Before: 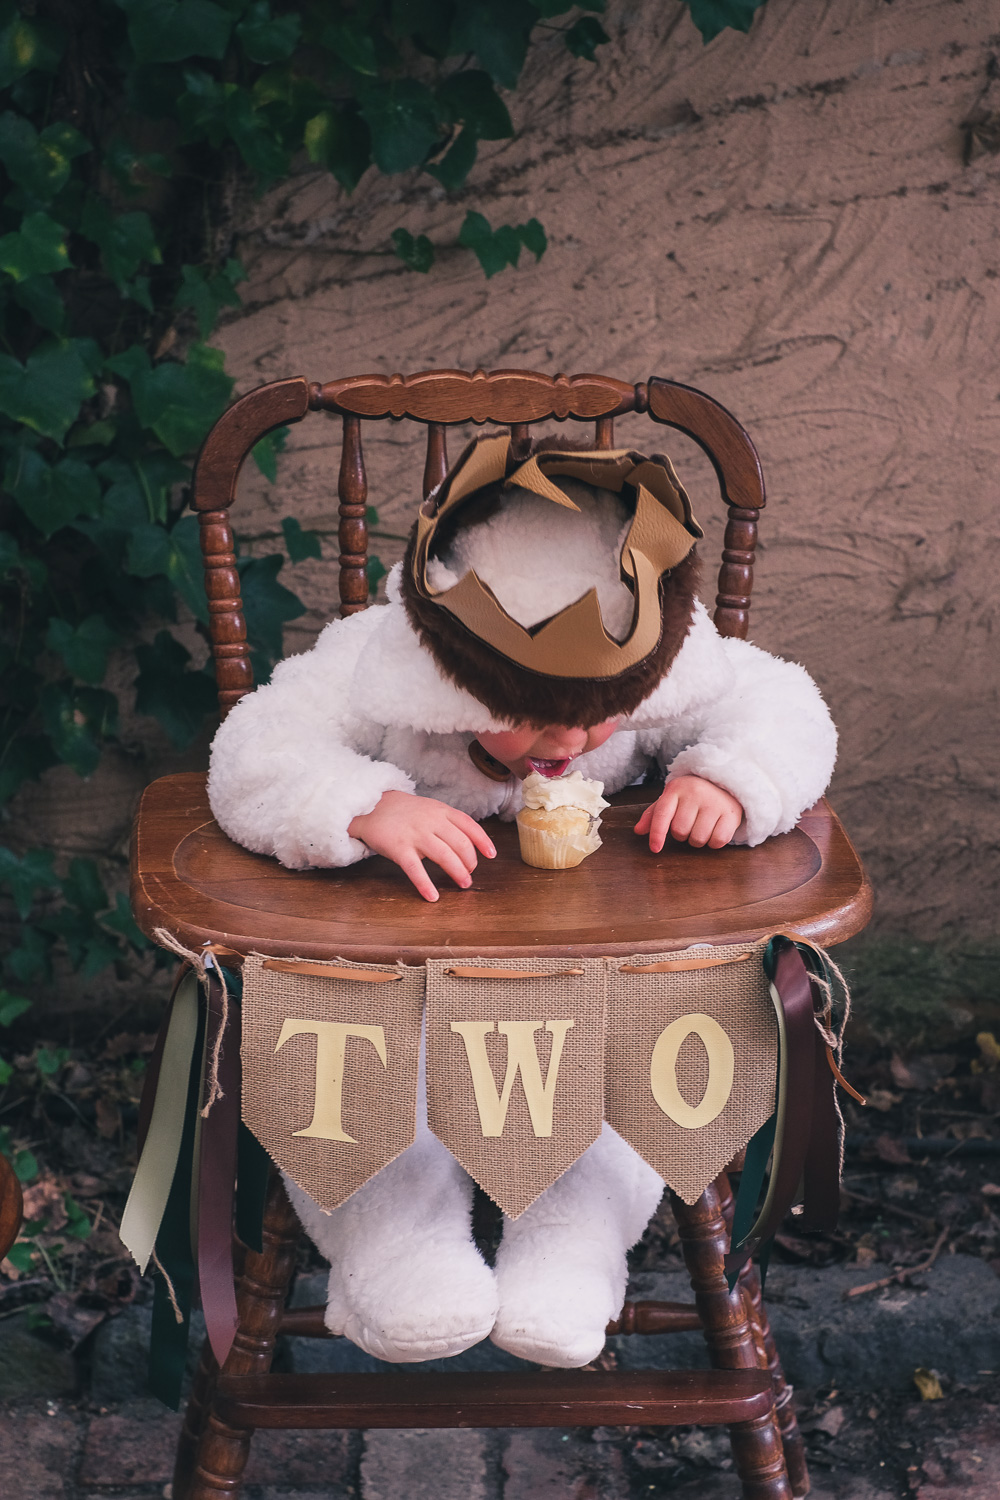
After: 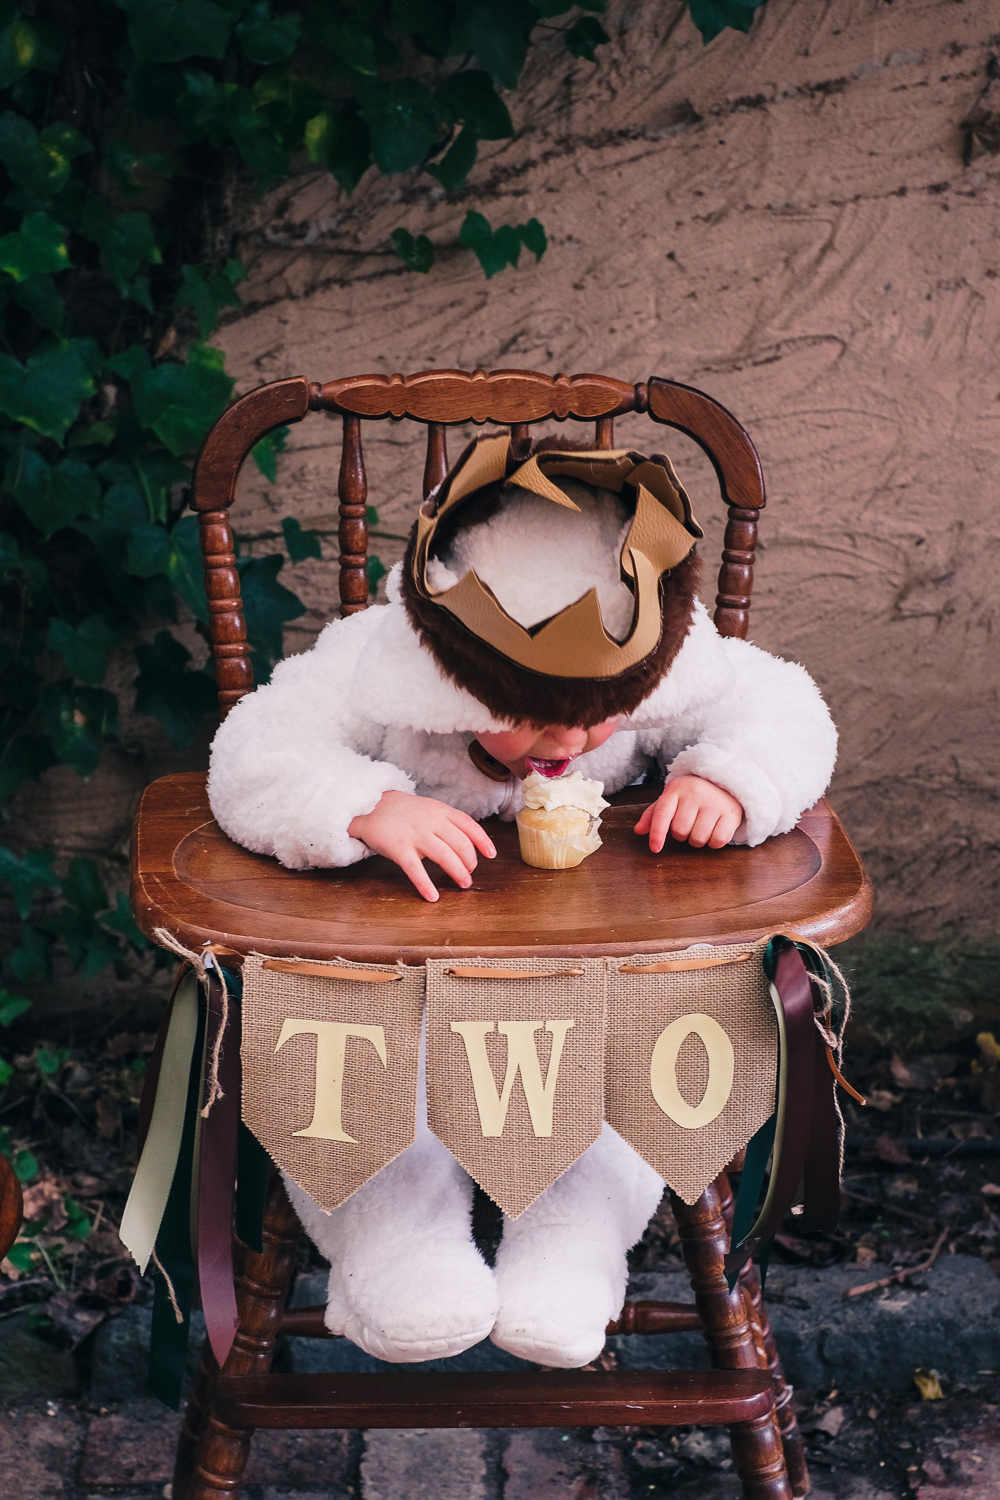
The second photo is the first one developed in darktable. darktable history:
tone curve: curves: ch0 [(0.003, 0) (0.066, 0.023) (0.149, 0.094) (0.264, 0.238) (0.395, 0.421) (0.517, 0.56) (0.688, 0.743) (0.813, 0.846) (1, 1)]; ch1 [(0, 0) (0.164, 0.115) (0.337, 0.332) (0.39, 0.398) (0.464, 0.461) (0.501, 0.5) (0.507, 0.503) (0.534, 0.537) (0.577, 0.59) (0.652, 0.681) (0.733, 0.749) (0.811, 0.796) (1, 1)]; ch2 [(0, 0) (0.337, 0.382) (0.464, 0.476) (0.501, 0.502) (0.527, 0.54) (0.551, 0.565) (0.6, 0.59) (0.687, 0.675) (1, 1)], preserve colors none
